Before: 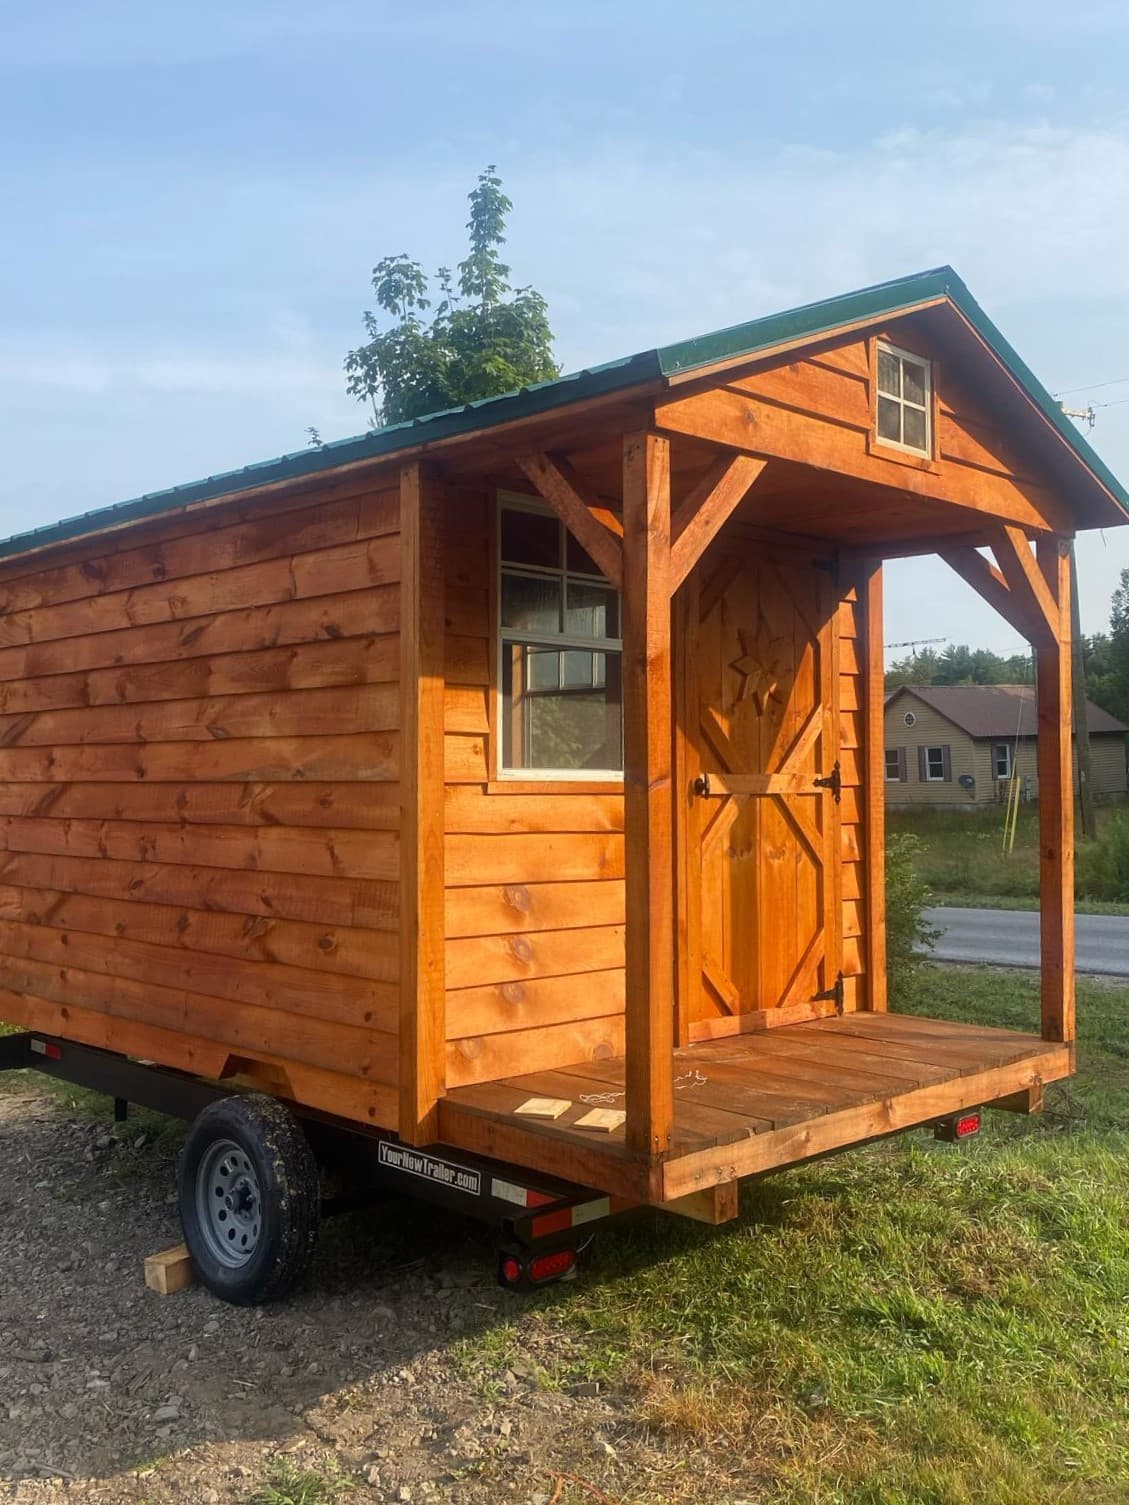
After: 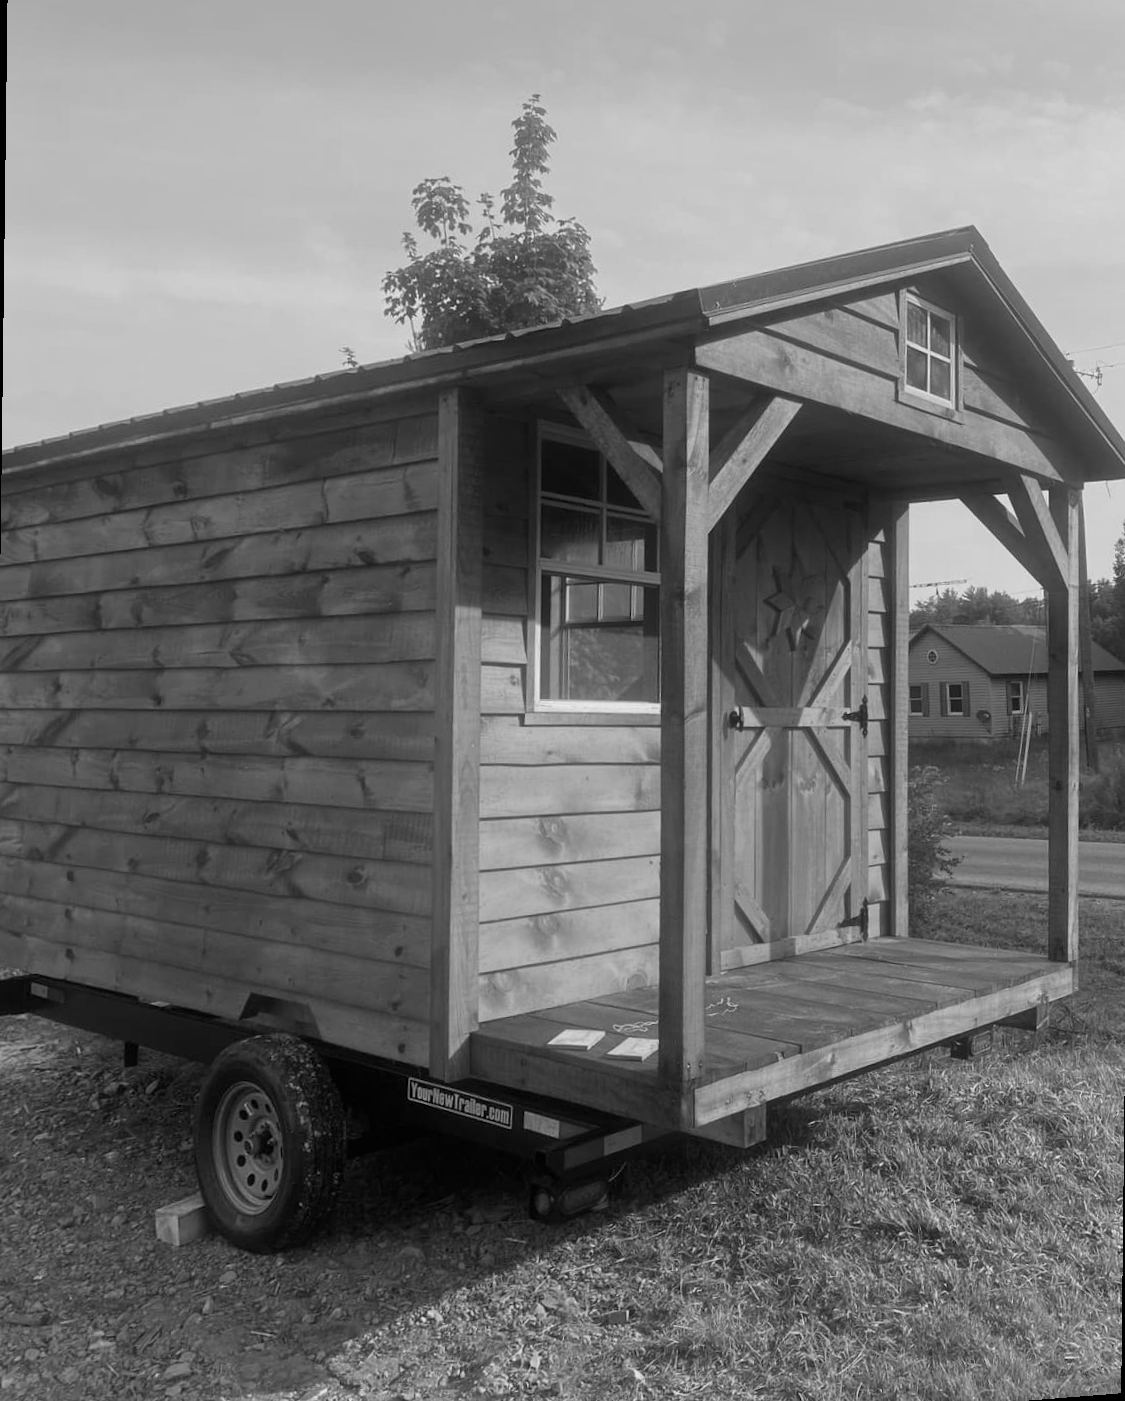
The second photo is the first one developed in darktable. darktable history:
tone equalizer: on, module defaults
monochrome: a -74.22, b 78.2
rotate and perspective: rotation 0.679°, lens shift (horizontal) 0.136, crop left 0.009, crop right 0.991, crop top 0.078, crop bottom 0.95
